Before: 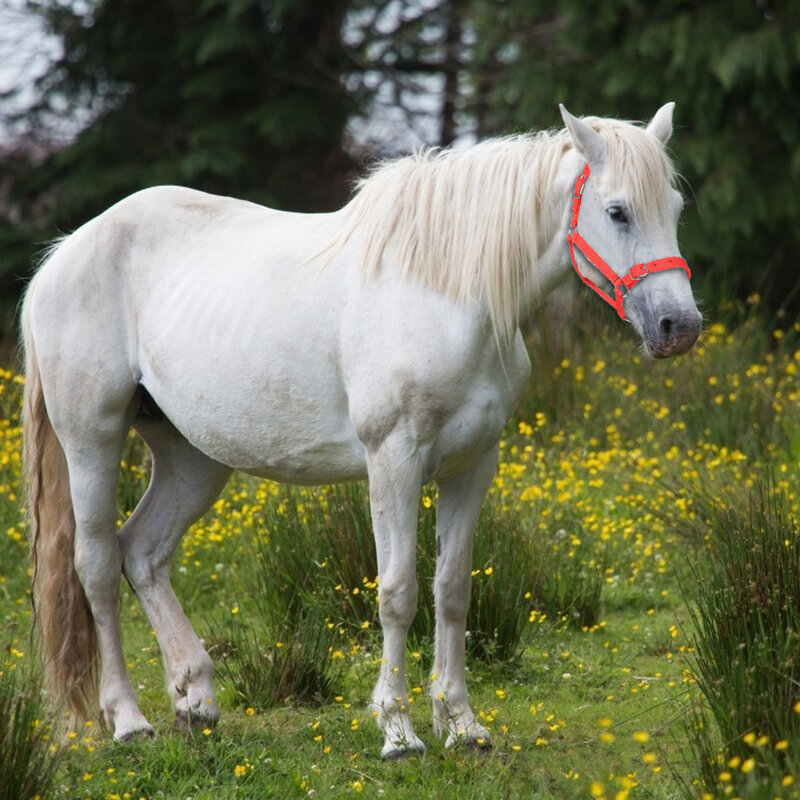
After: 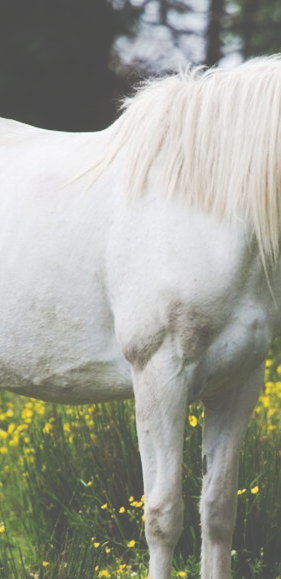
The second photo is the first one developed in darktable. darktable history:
tone curve: curves: ch0 [(0, 0) (0.003, 0.319) (0.011, 0.319) (0.025, 0.319) (0.044, 0.323) (0.069, 0.324) (0.1, 0.328) (0.136, 0.329) (0.177, 0.337) (0.224, 0.351) (0.277, 0.373) (0.335, 0.413) (0.399, 0.458) (0.468, 0.533) (0.543, 0.617) (0.623, 0.71) (0.709, 0.783) (0.801, 0.849) (0.898, 0.911) (1, 1)], preserve colors none
crop and rotate: left 29.476%, top 10.214%, right 35.32%, bottom 17.333%
